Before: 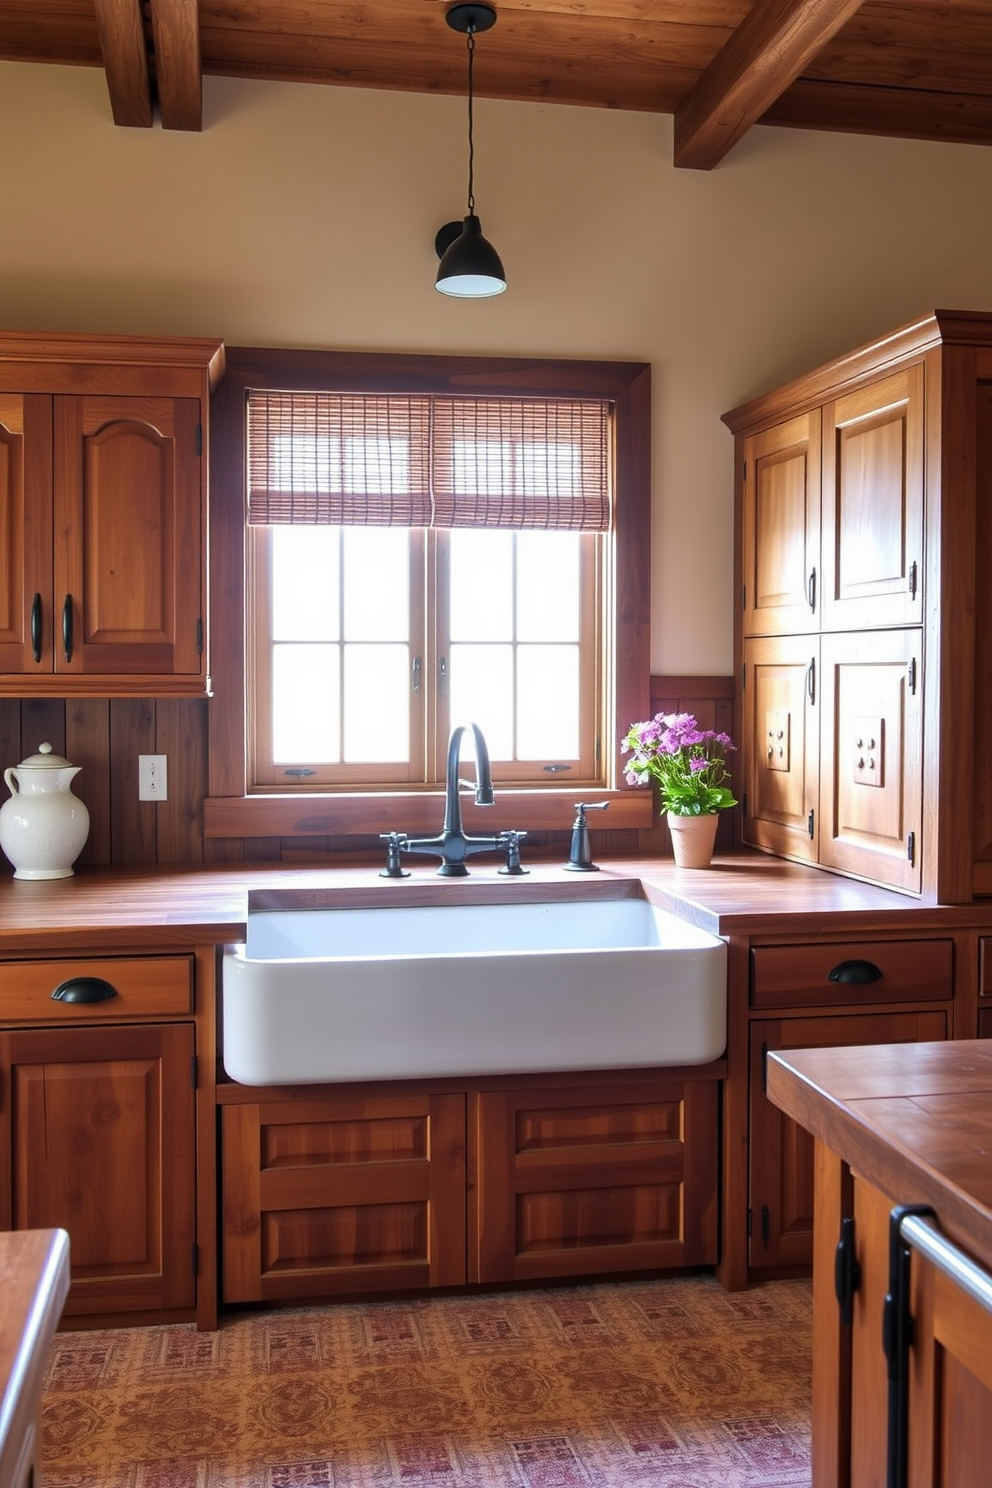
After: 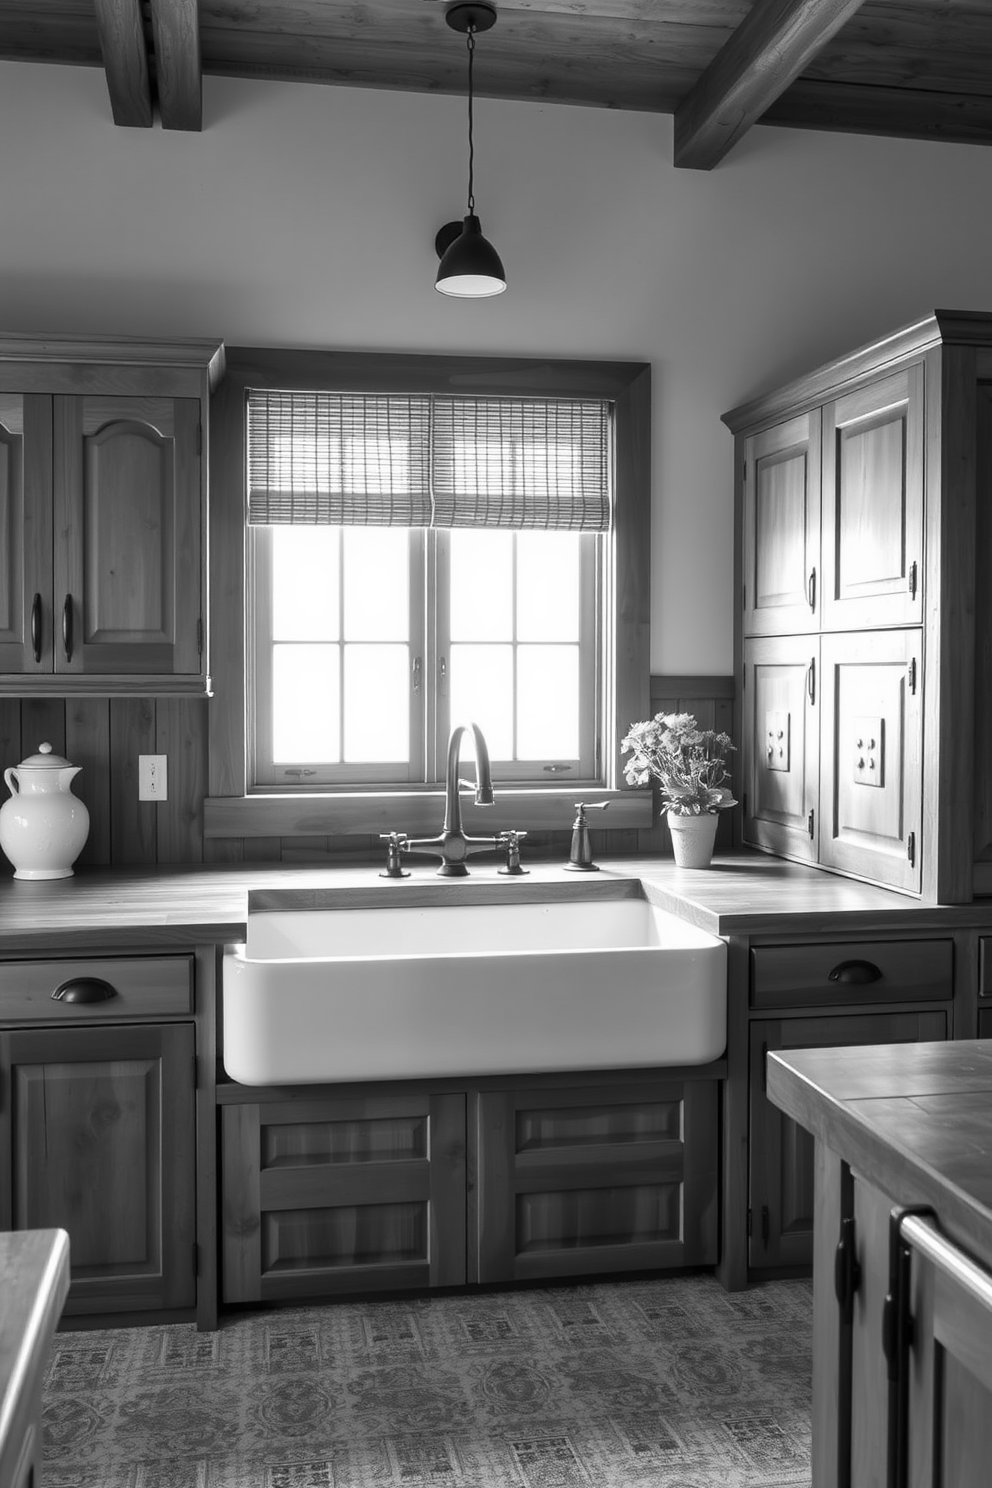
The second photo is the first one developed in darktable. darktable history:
white balance: red 0.984, blue 1.059
monochrome: on, module defaults
